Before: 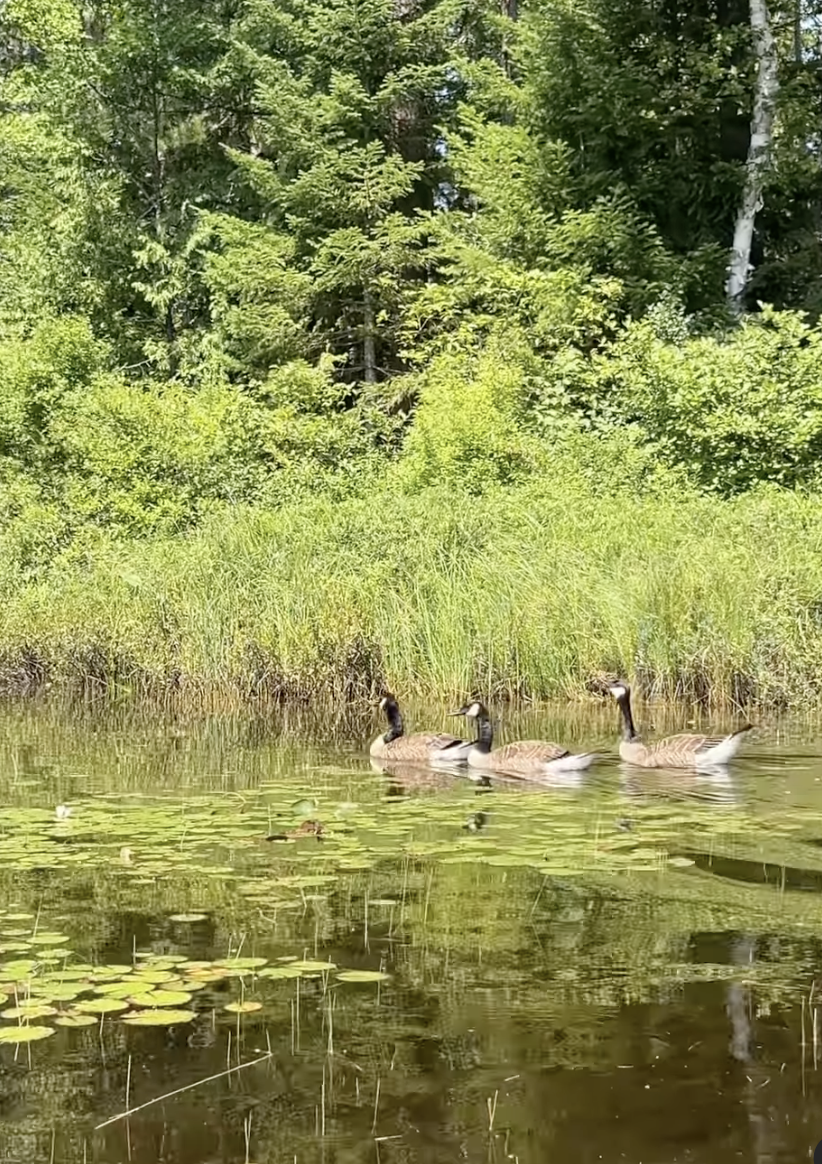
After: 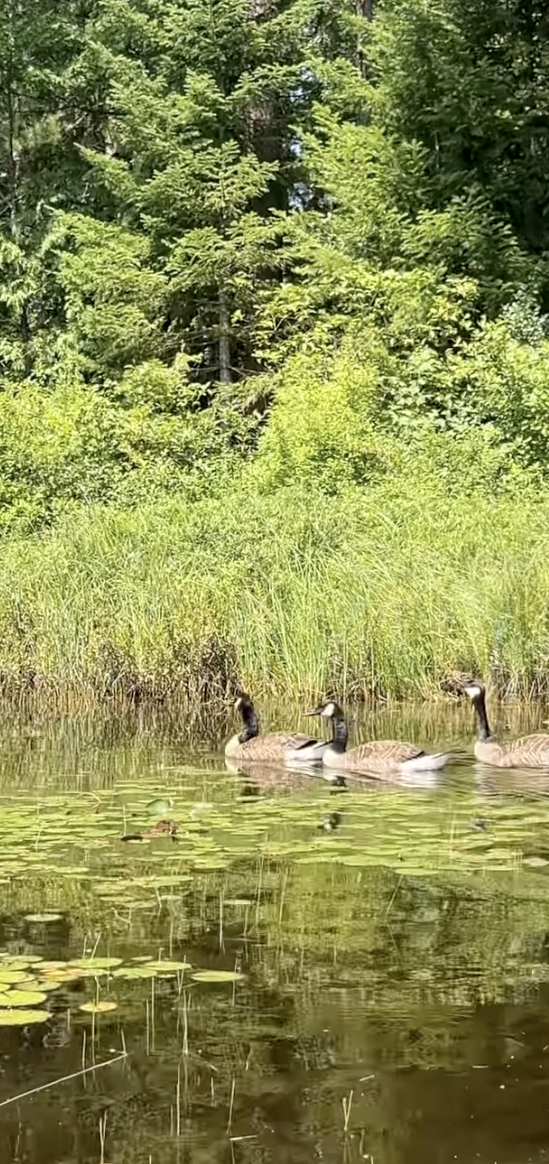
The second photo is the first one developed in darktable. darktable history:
crop and rotate: left 17.732%, right 15.423%
local contrast: highlights 100%, shadows 100%, detail 120%, midtone range 0.2
